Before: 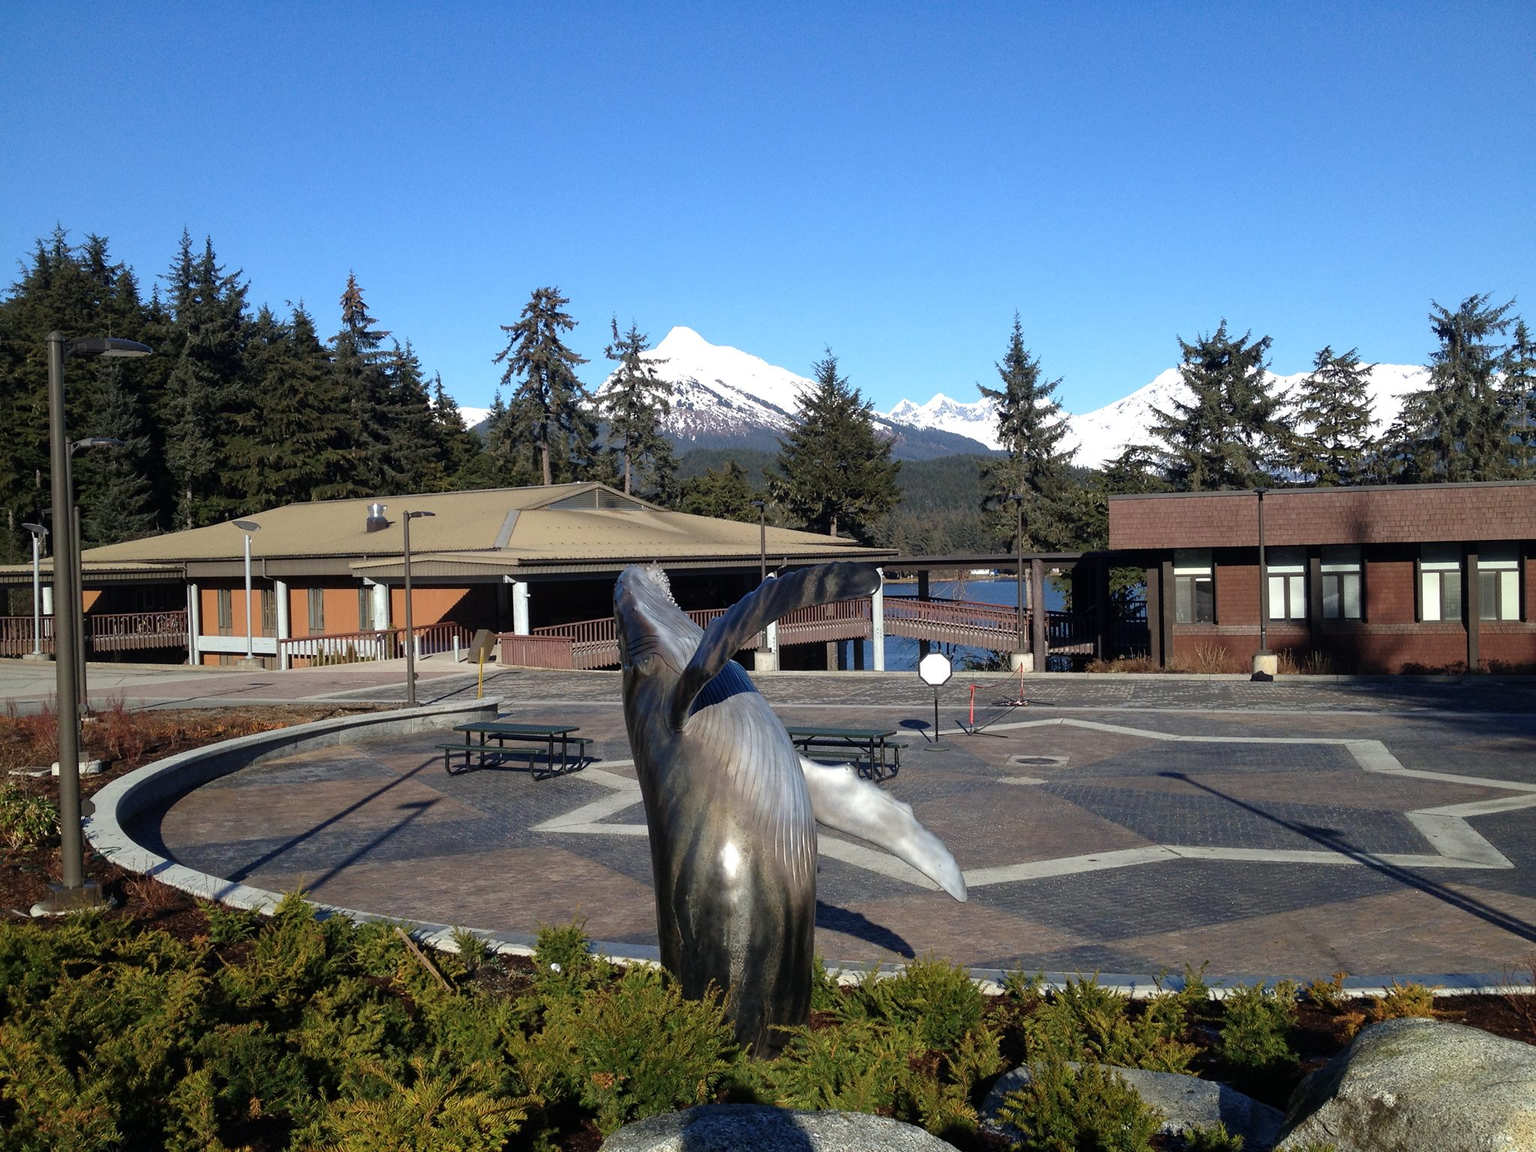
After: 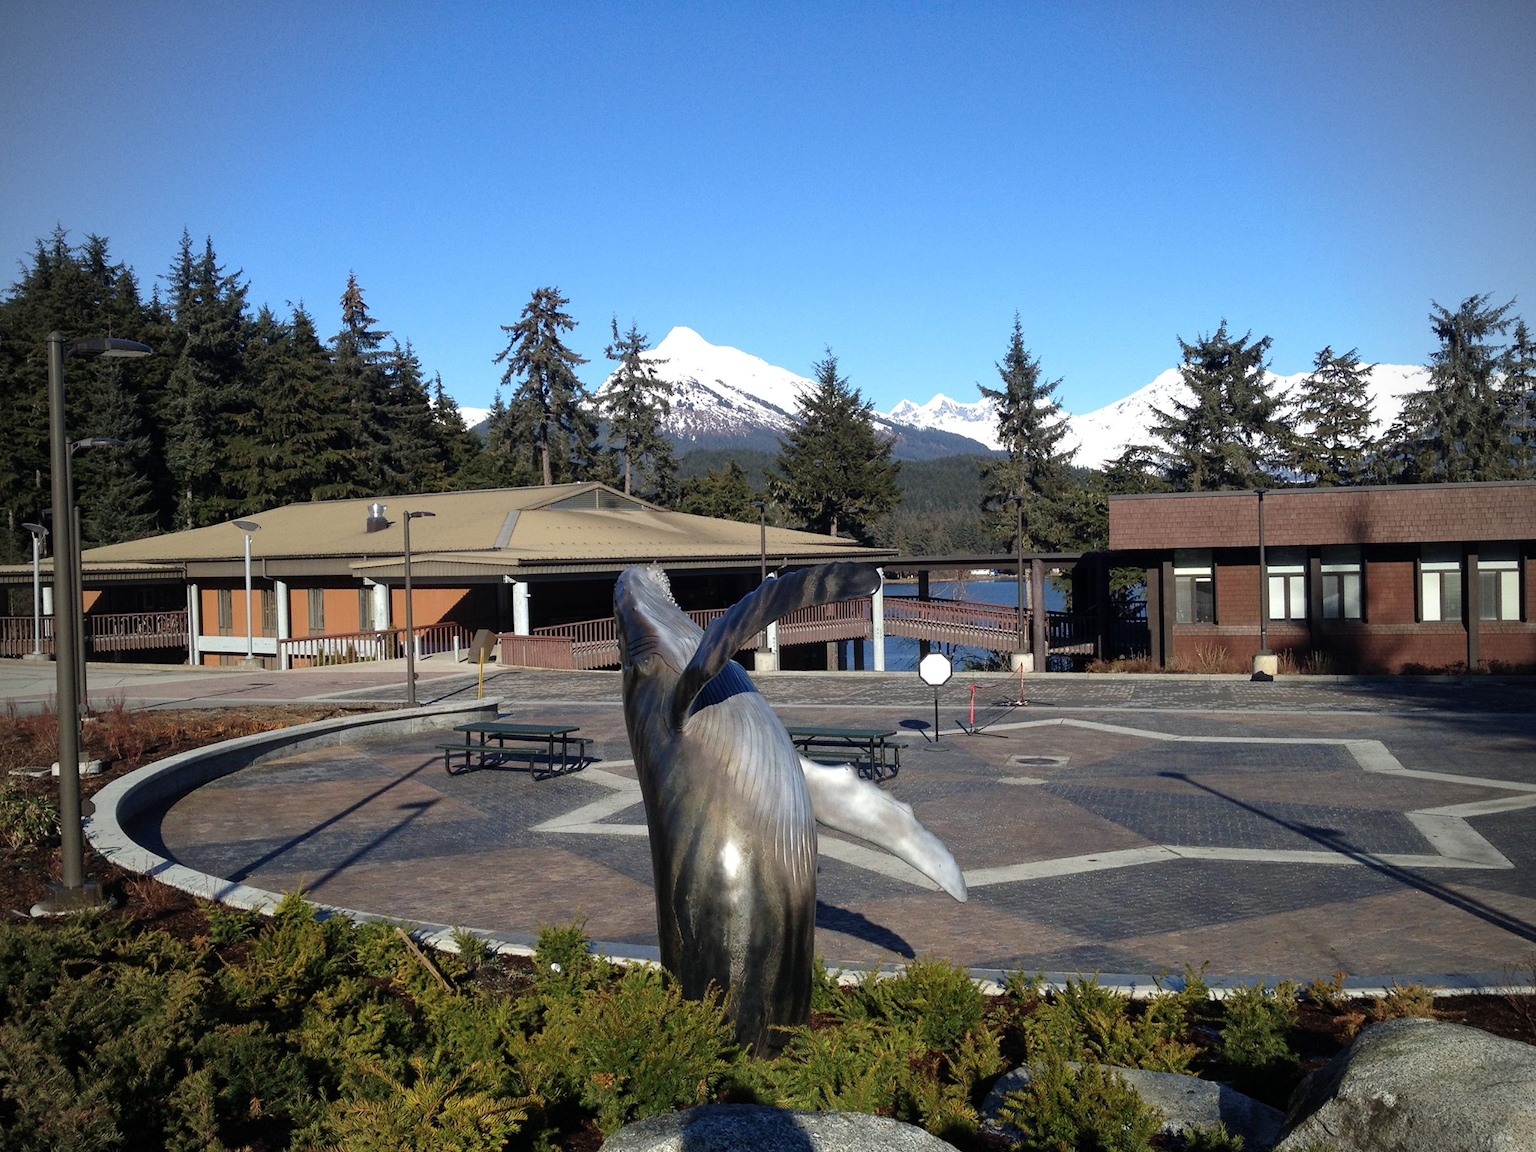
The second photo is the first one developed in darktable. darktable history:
exposure: exposure 0.014 EV, compensate highlight preservation false
vignetting: on, module defaults
